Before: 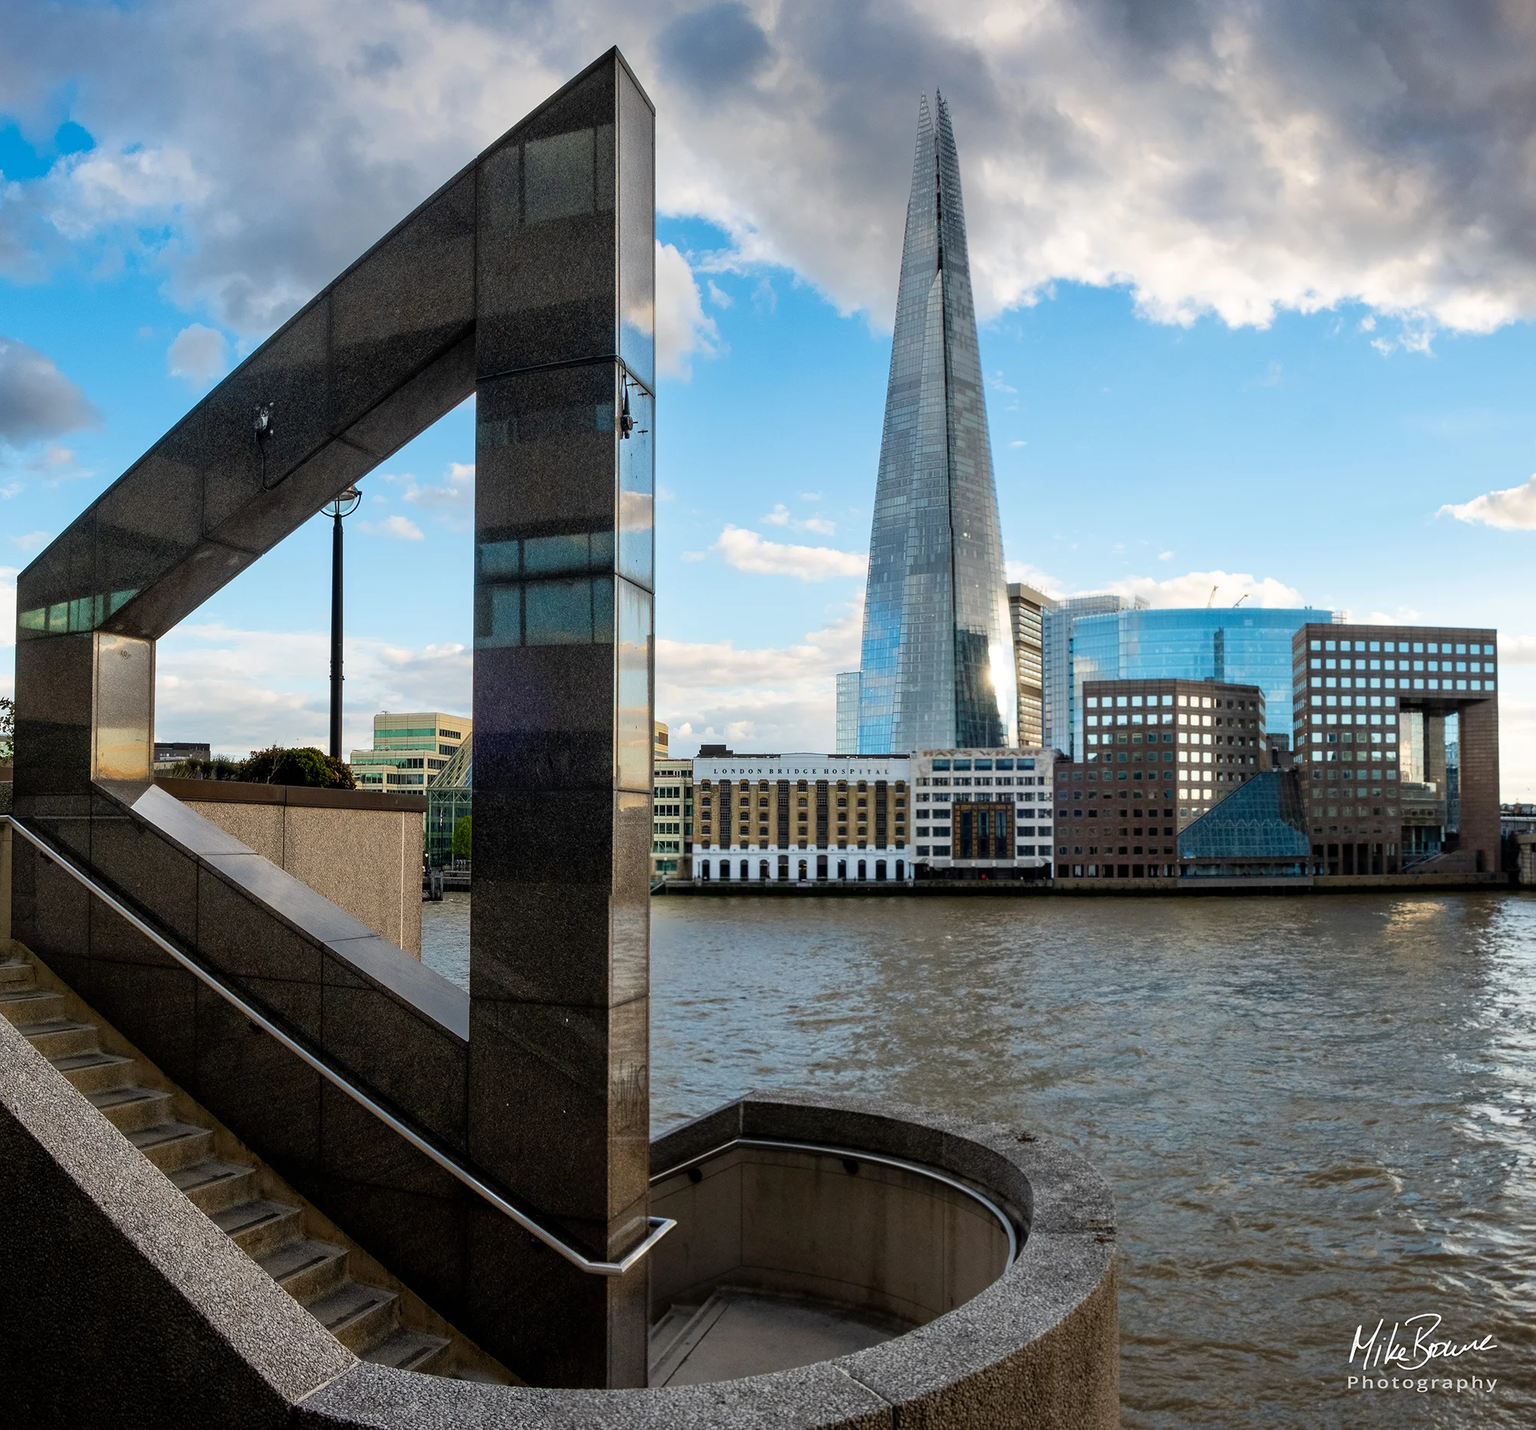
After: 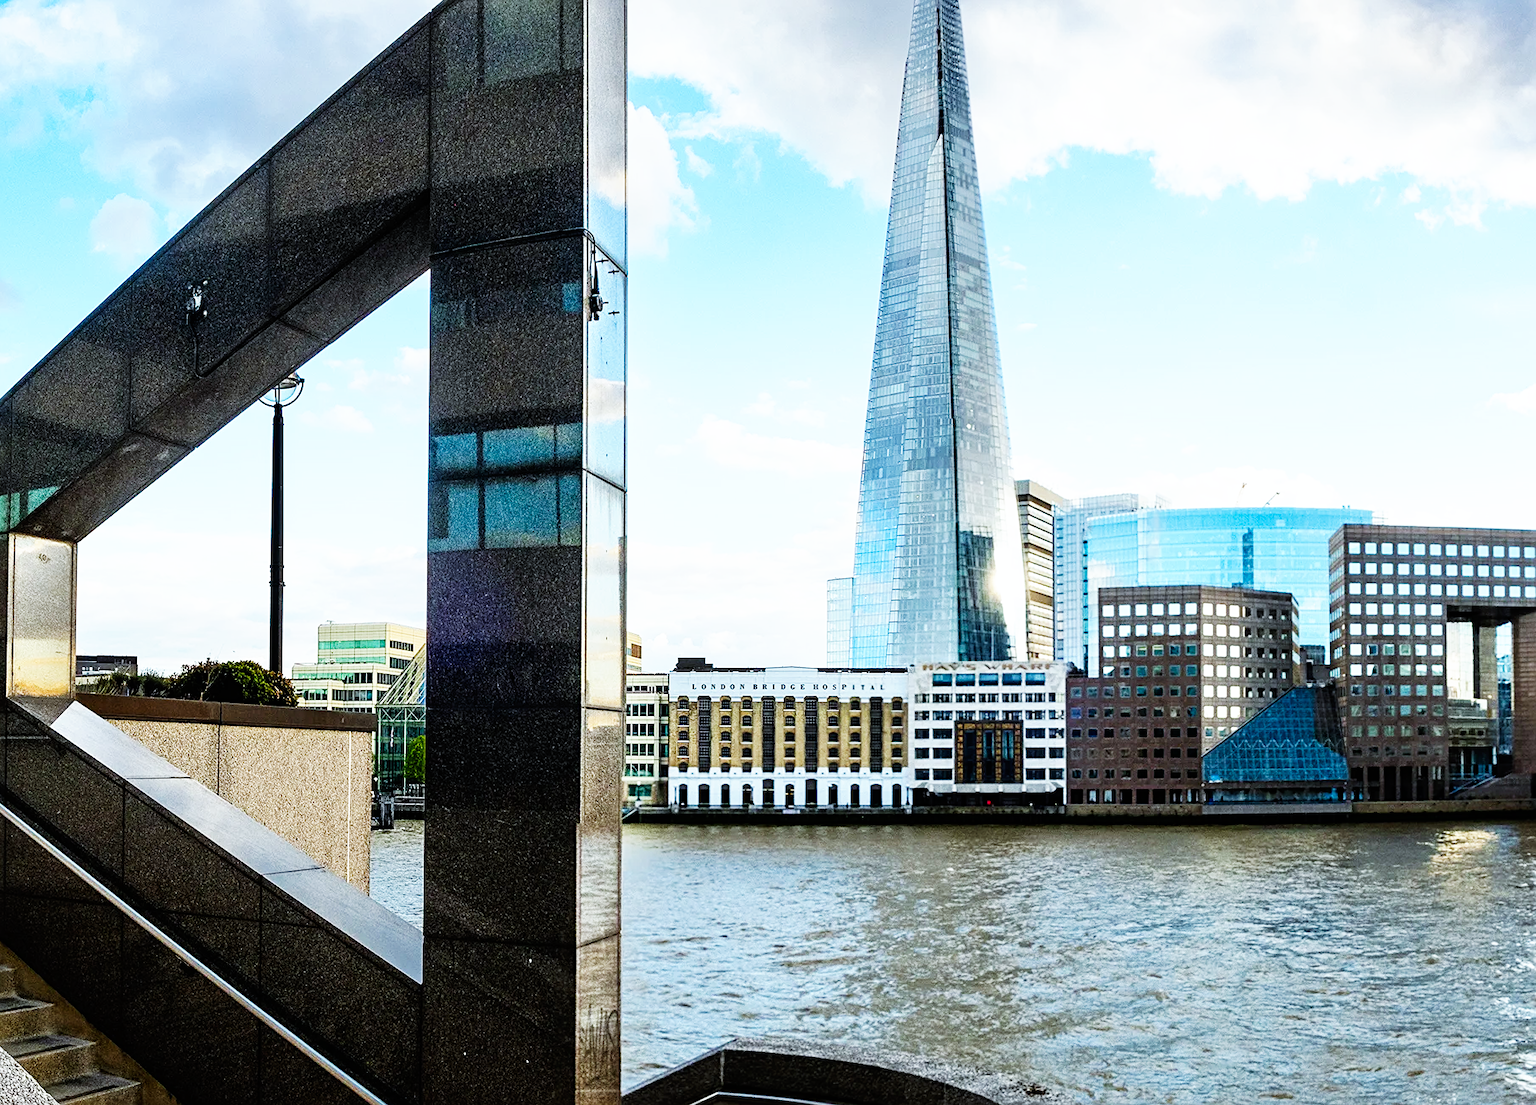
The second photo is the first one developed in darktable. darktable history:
sharpen: radius 2.167, amount 0.381, threshold 0
white balance: red 0.925, blue 1.046
base curve: curves: ch0 [(0, 0) (0.007, 0.004) (0.027, 0.03) (0.046, 0.07) (0.207, 0.54) (0.442, 0.872) (0.673, 0.972) (1, 1)], preserve colors none
crop: left 5.596%, top 10.314%, right 3.534%, bottom 19.395%
